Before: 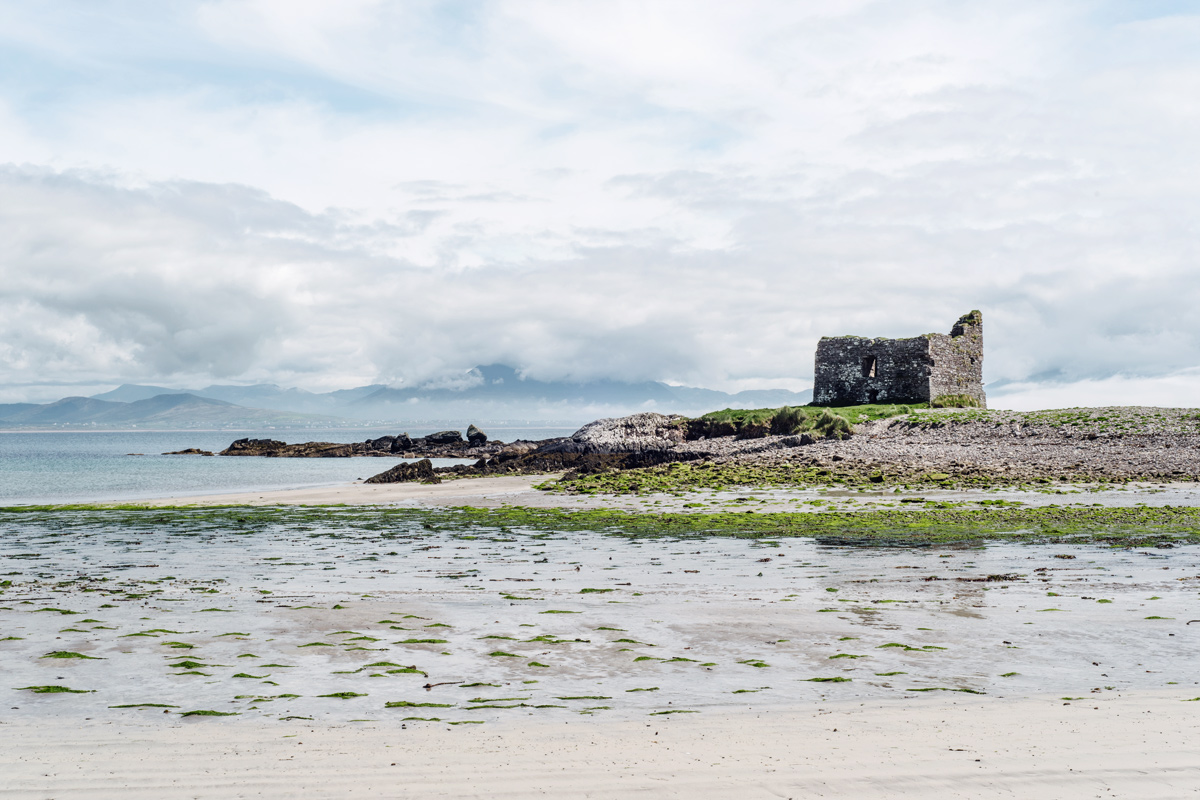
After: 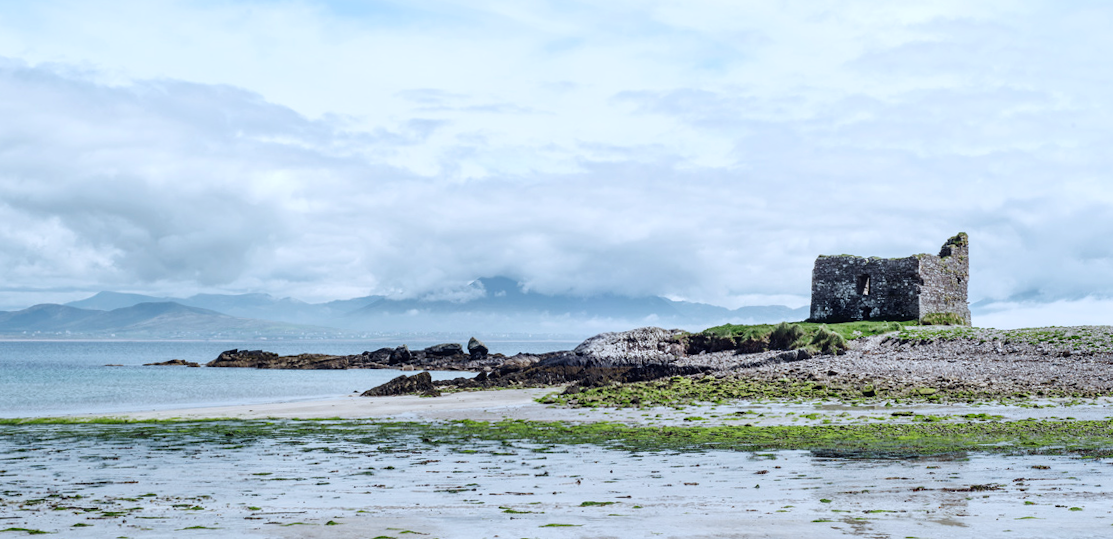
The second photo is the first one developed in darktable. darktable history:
crop: left 2.737%, top 7.287%, right 3.421%, bottom 20.179%
rotate and perspective: rotation 0.679°, lens shift (horizontal) 0.136, crop left 0.009, crop right 0.991, crop top 0.078, crop bottom 0.95
color calibration: illuminant custom, x 0.368, y 0.373, temperature 4330.32 K
